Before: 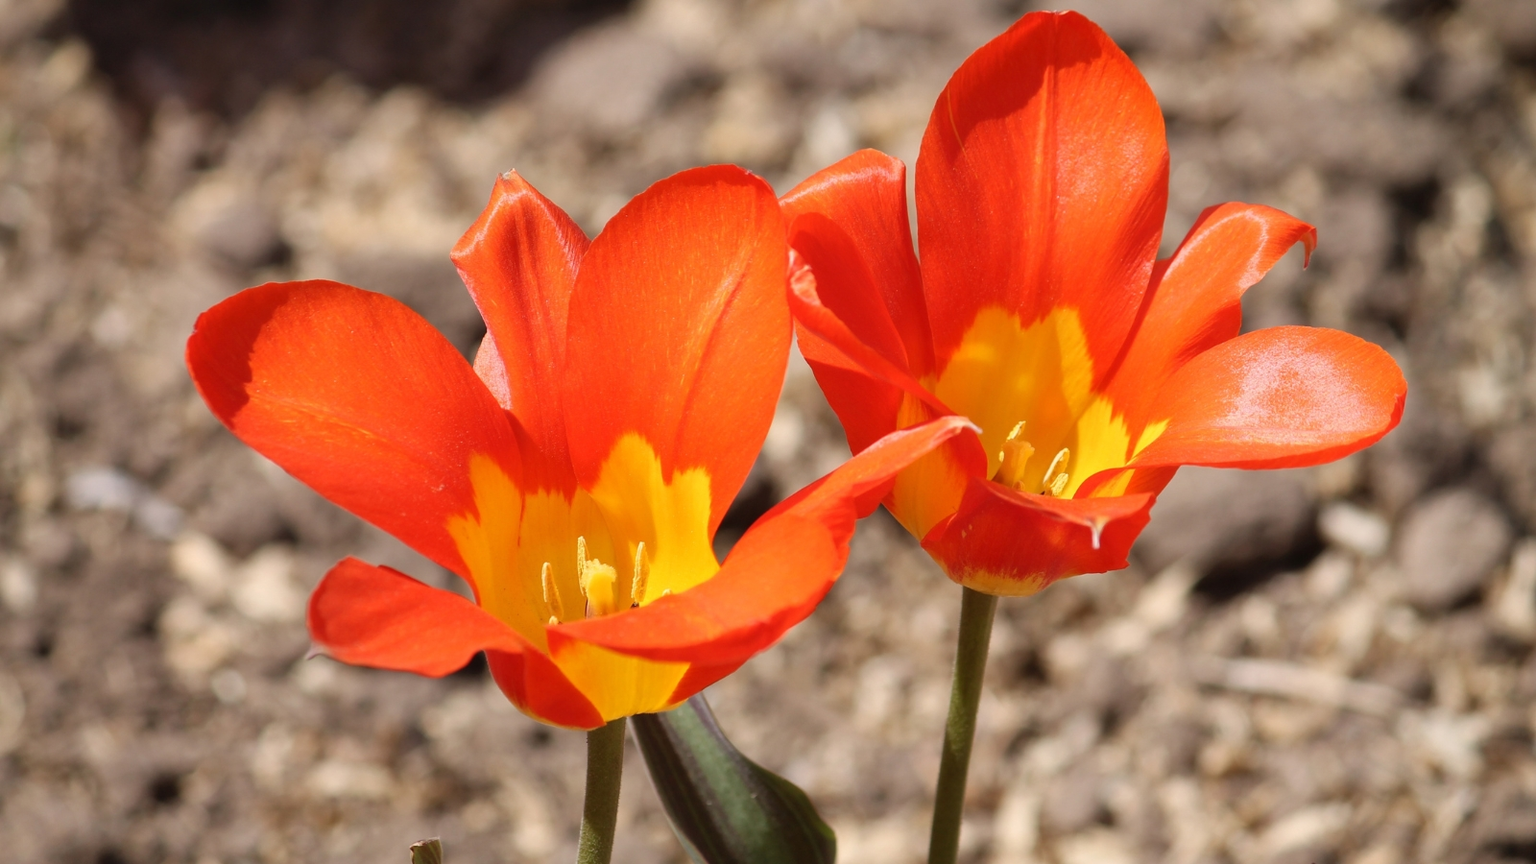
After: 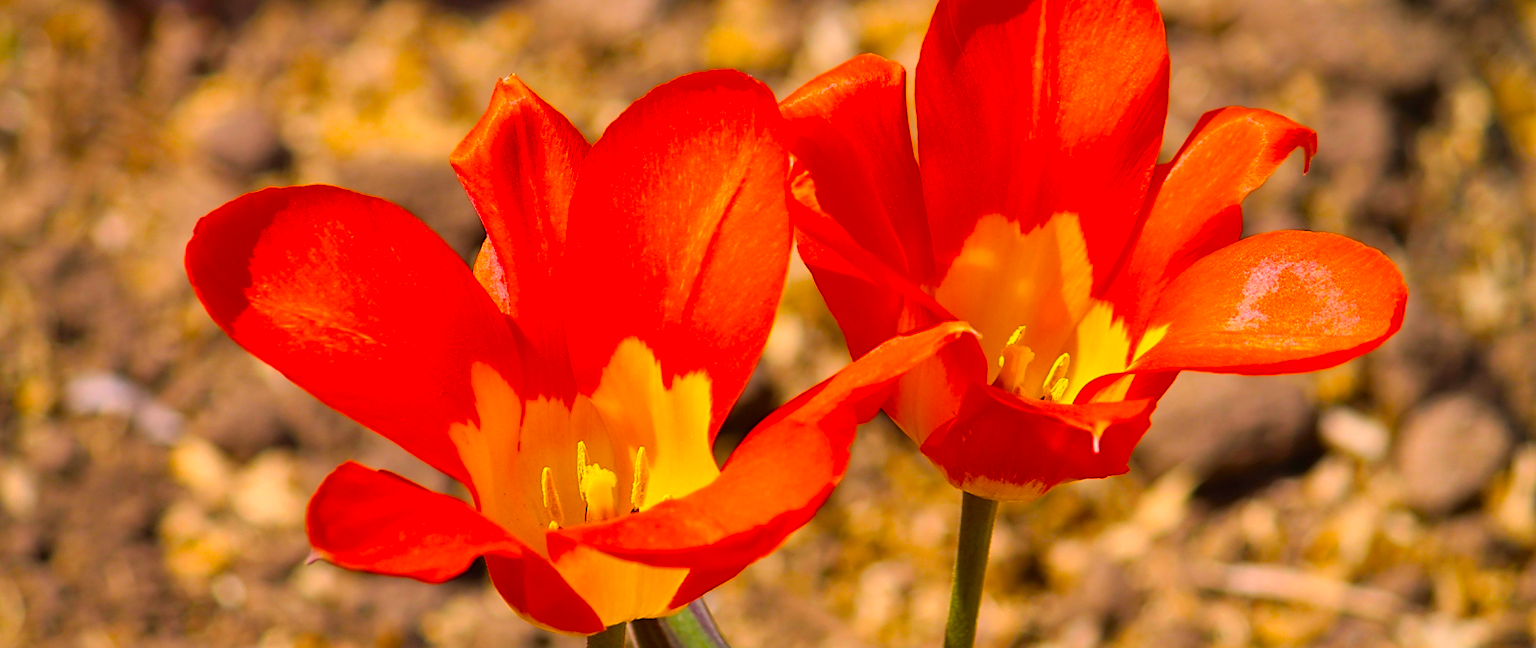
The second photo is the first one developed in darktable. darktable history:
sharpen: on, module defaults
crop: top 11.05%, bottom 13.928%
color balance rgb: highlights gain › chroma 0.884%, highlights gain › hue 23.68°, linear chroma grading › shadows -30.262%, linear chroma grading › global chroma 34.955%, perceptual saturation grading › global saturation 75.686%, perceptual saturation grading › shadows -30.218%, global vibrance 14.535%
shadows and highlights: shadows 37.13, highlights -27.21, soften with gaussian
contrast brightness saturation: contrast 0.08, saturation 0.204
